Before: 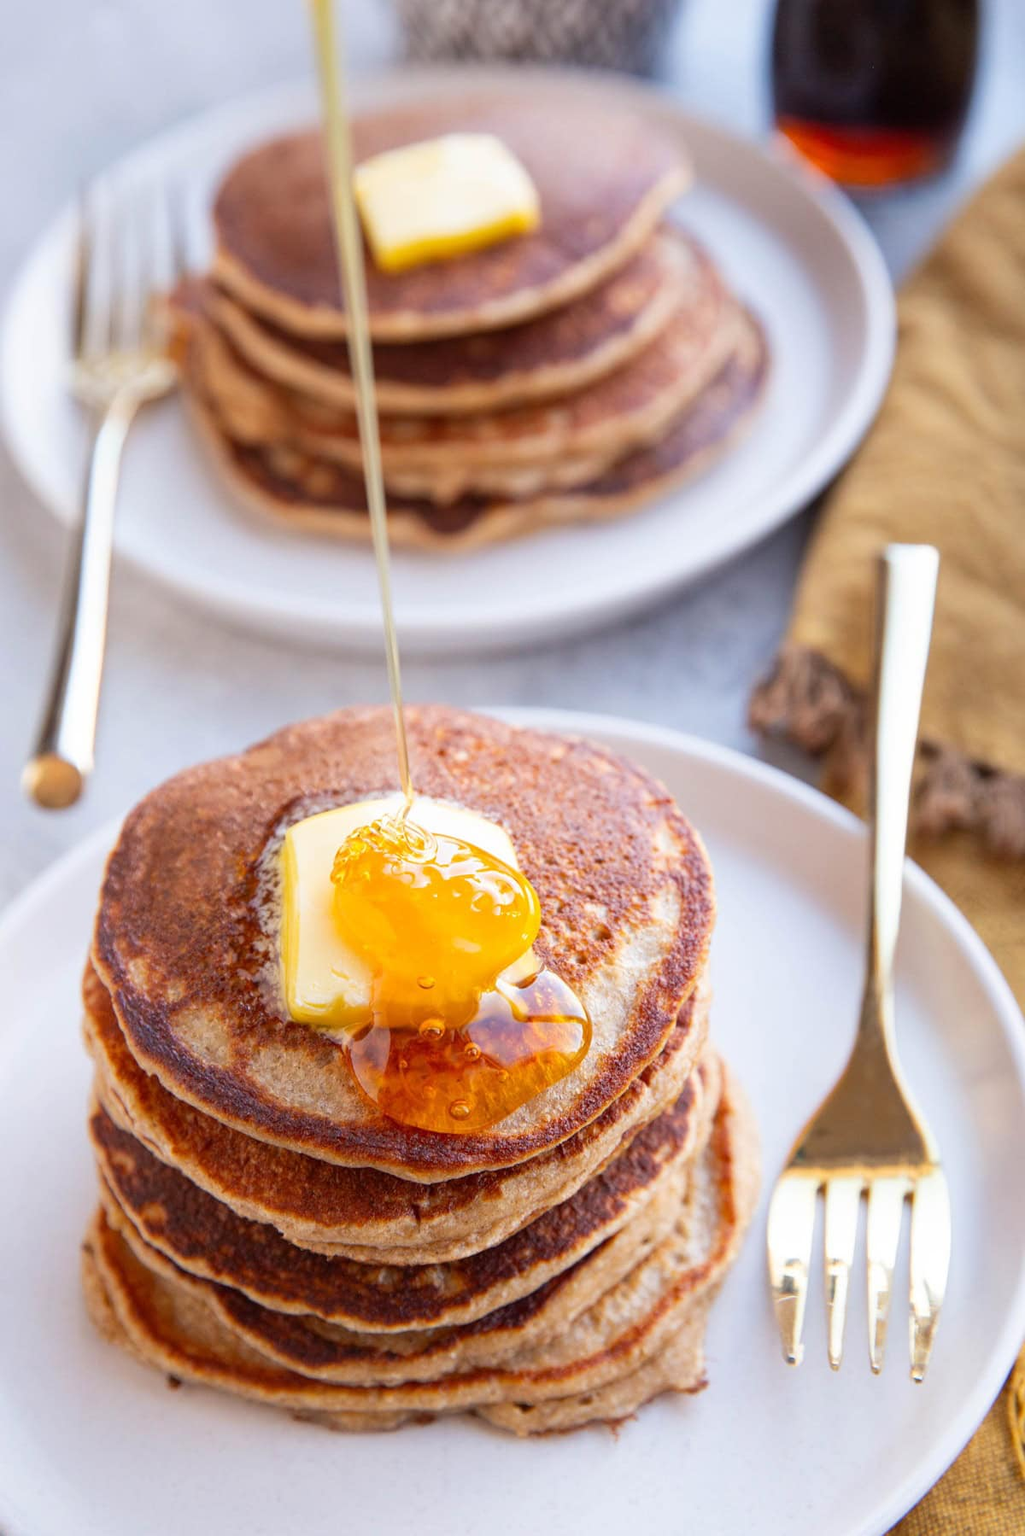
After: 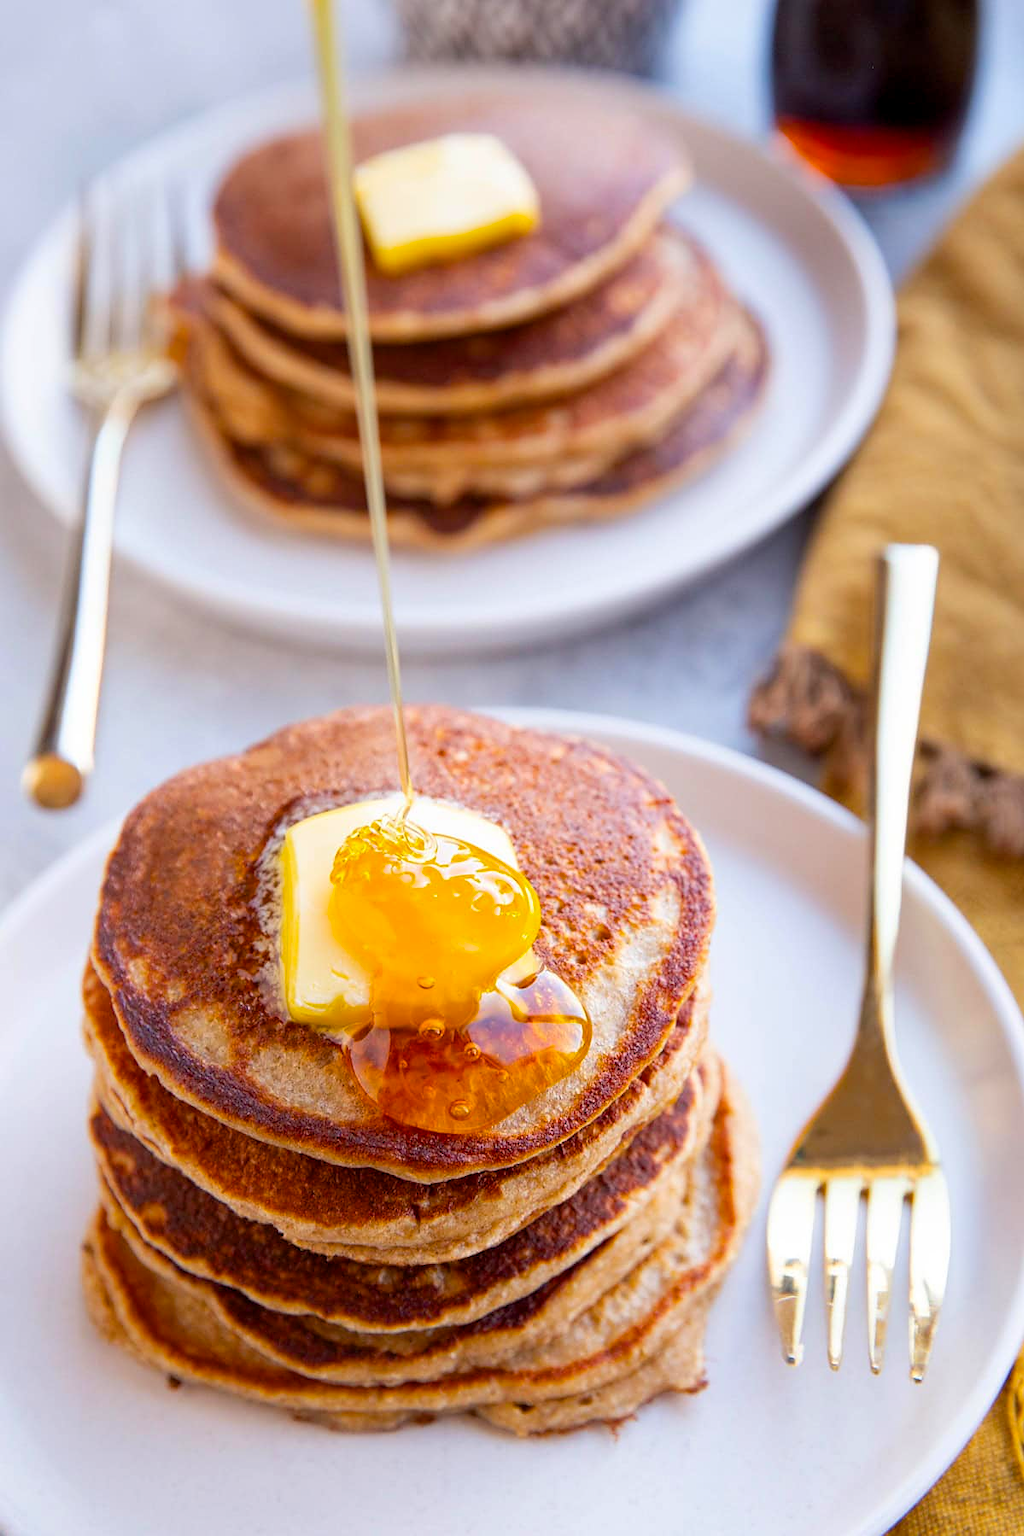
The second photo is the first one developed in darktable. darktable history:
sharpen: radius 1.003
color balance rgb: power › hue 63.06°, global offset › luminance -0.257%, perceptual saturation grading › global saturation 25.135%
